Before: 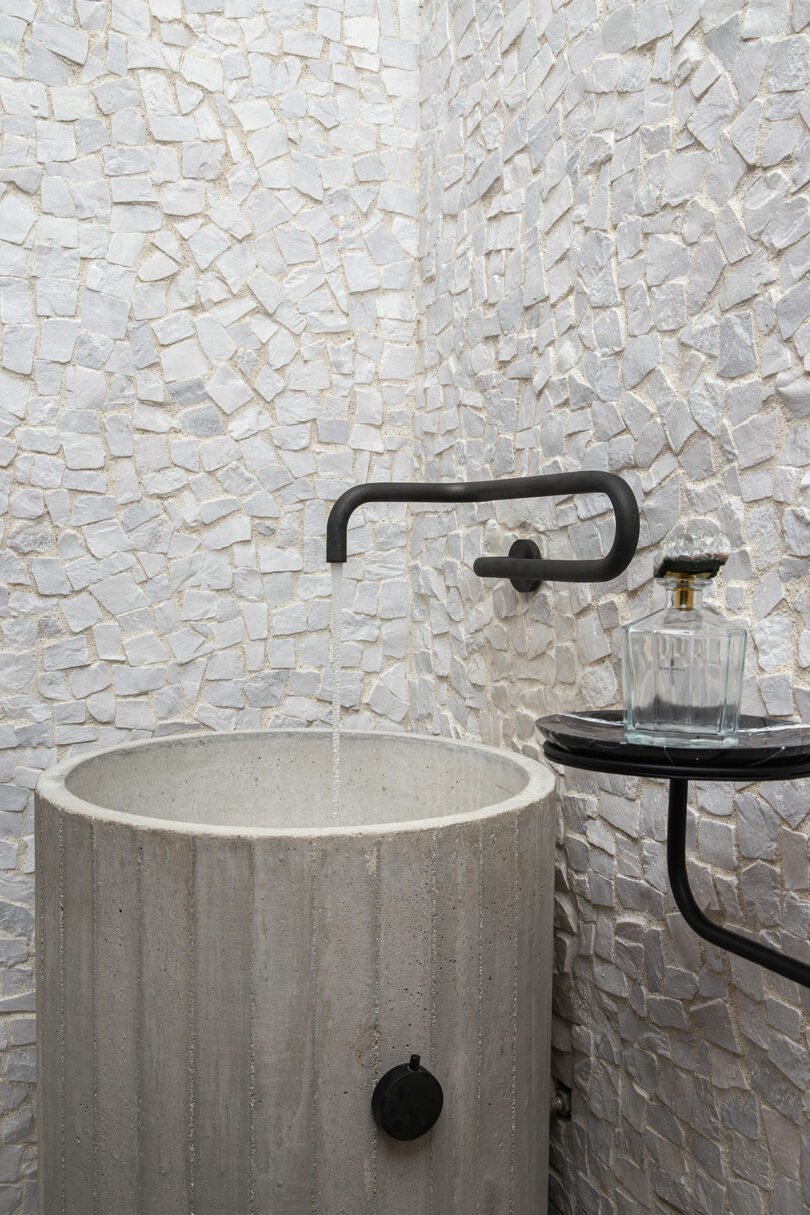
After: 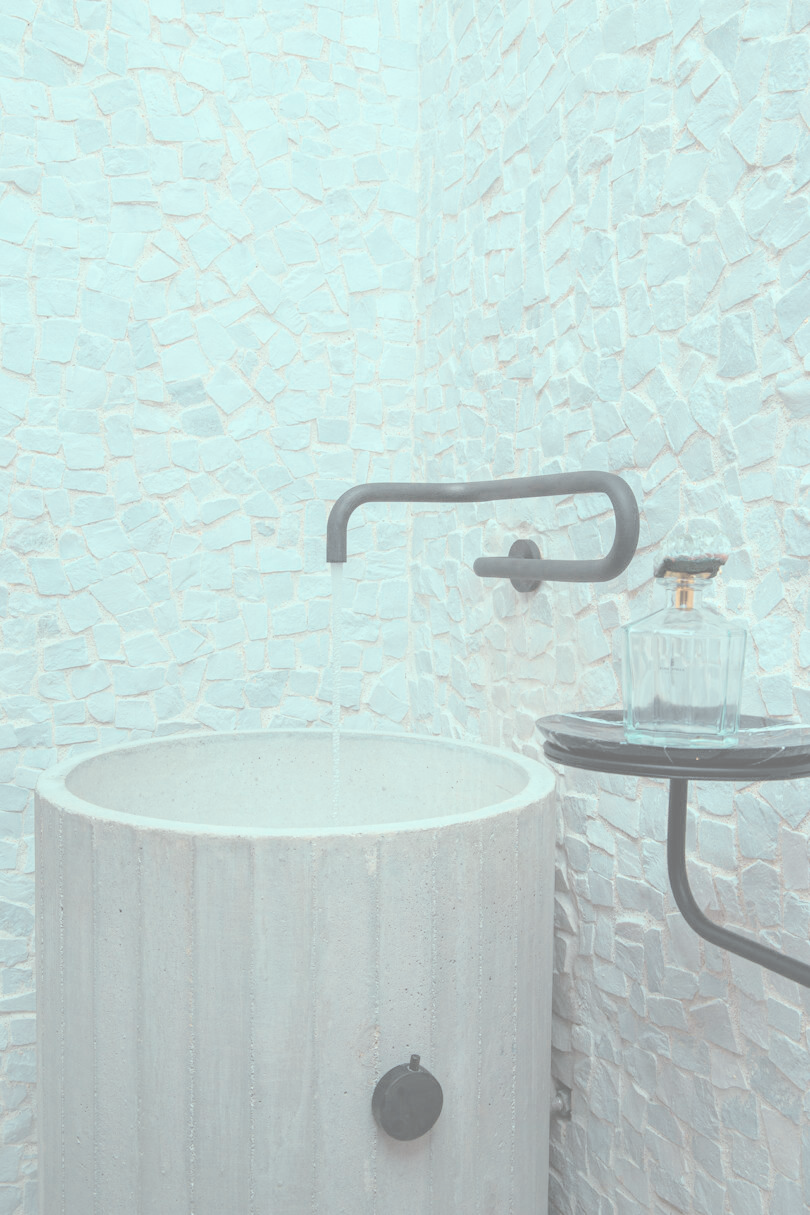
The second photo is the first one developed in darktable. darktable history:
contrast brightness saturation: contrast -0.307, brightness 0.734, saturation -0.797
color balance rgb: highlights gain › chroma 8.049%, highlights gain › hue 85.92°, linear chroma grading › global chroma 9.088%, perceptual saturation grading › global saturation 30.726%, global vibrance 26.414%, contrast 6.088%
color calibration: output R [1.422, -0.35, -0.252, 0], output G [-0.238, 1.259, -0.084, 0], output B [-0.081, -0.196, 1.58, 0], output brightness [0.49, 0.671, -0.57, 0], x 0.354, y 0.367, temperature 4746.38 K
